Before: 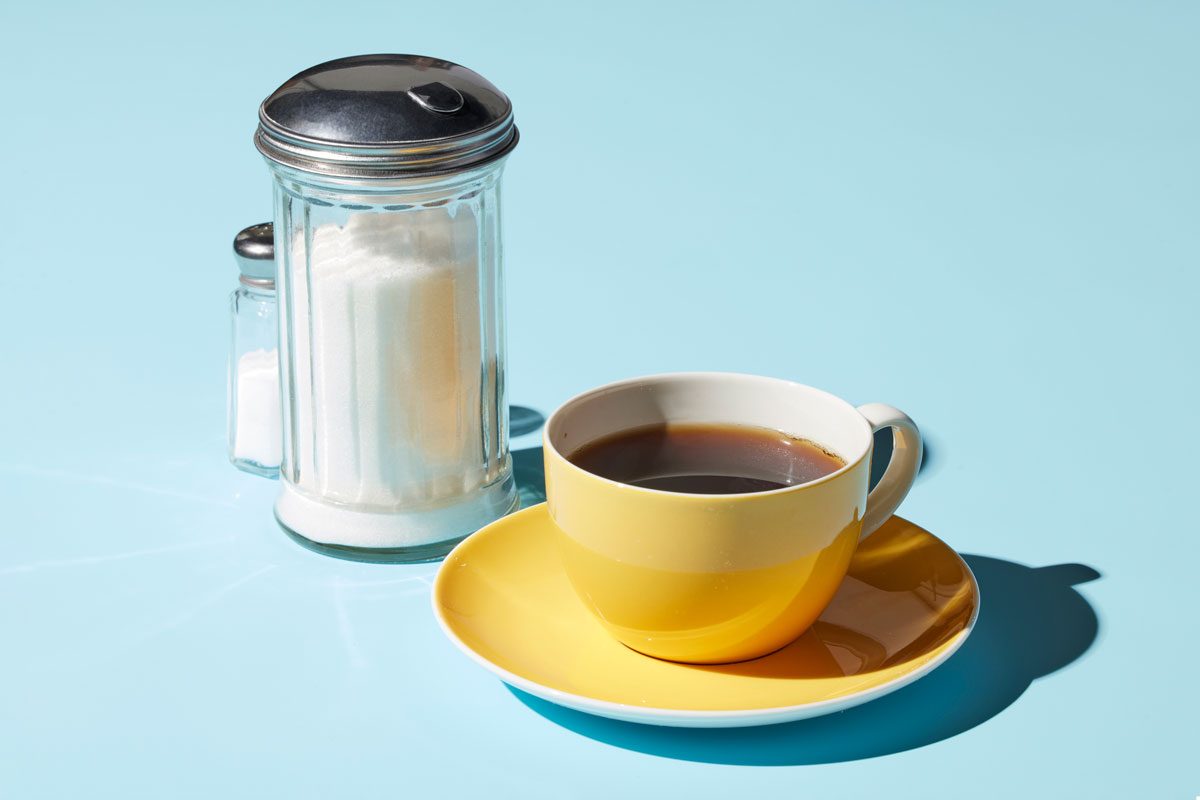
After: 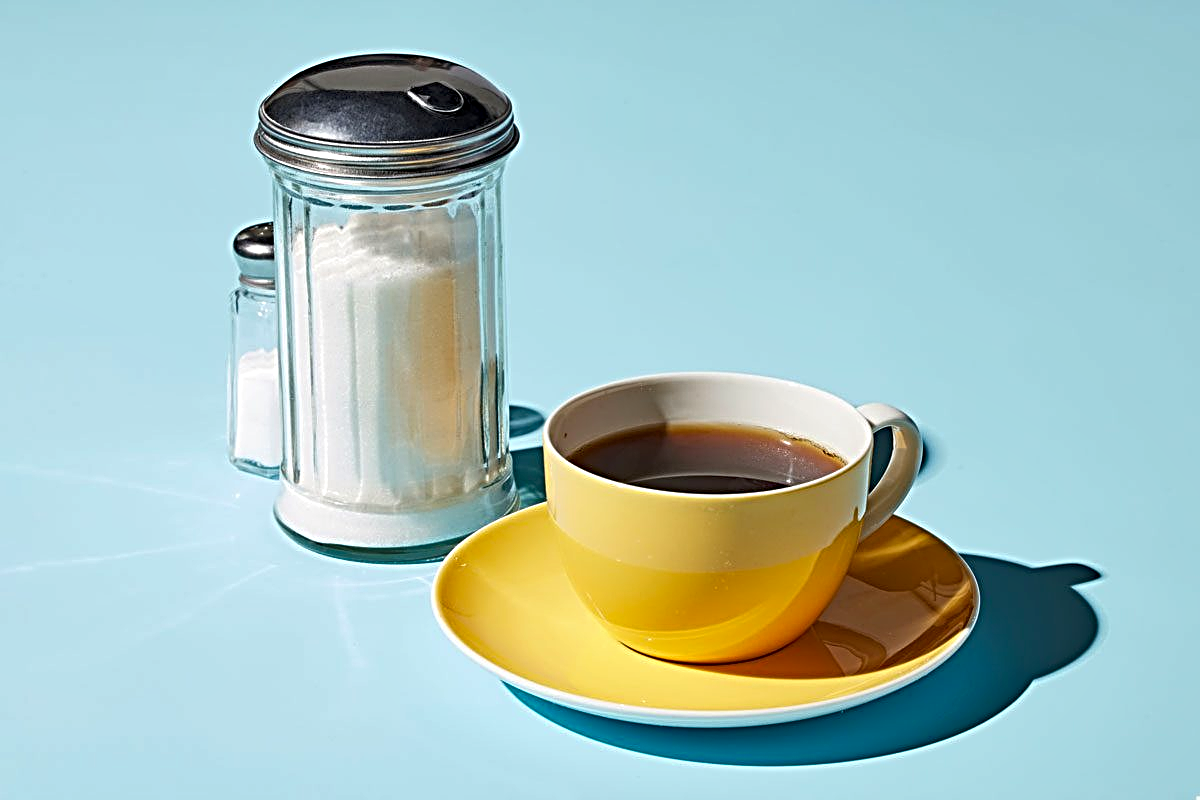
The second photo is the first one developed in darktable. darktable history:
shadows and highlights: shadows 32.1, highlights -31.38, soften with gaussian
haze removal: compatibility mode true, adaptive false
sharpen: radius 3.715, amount 0.935
